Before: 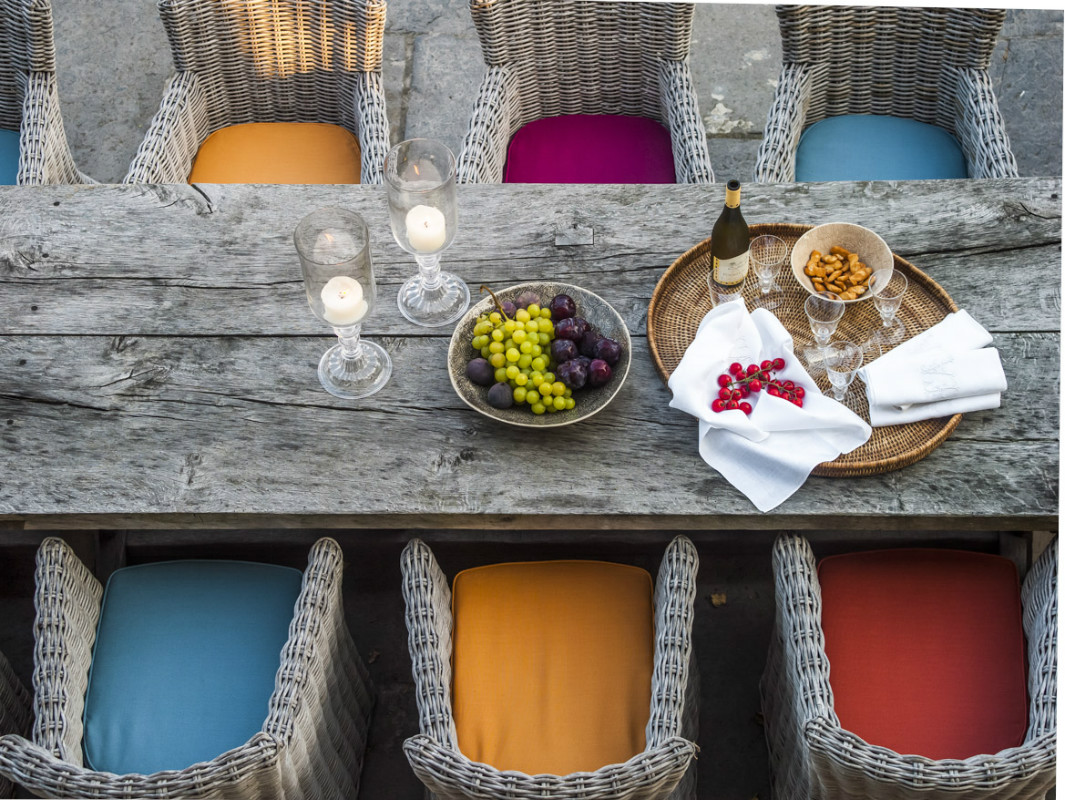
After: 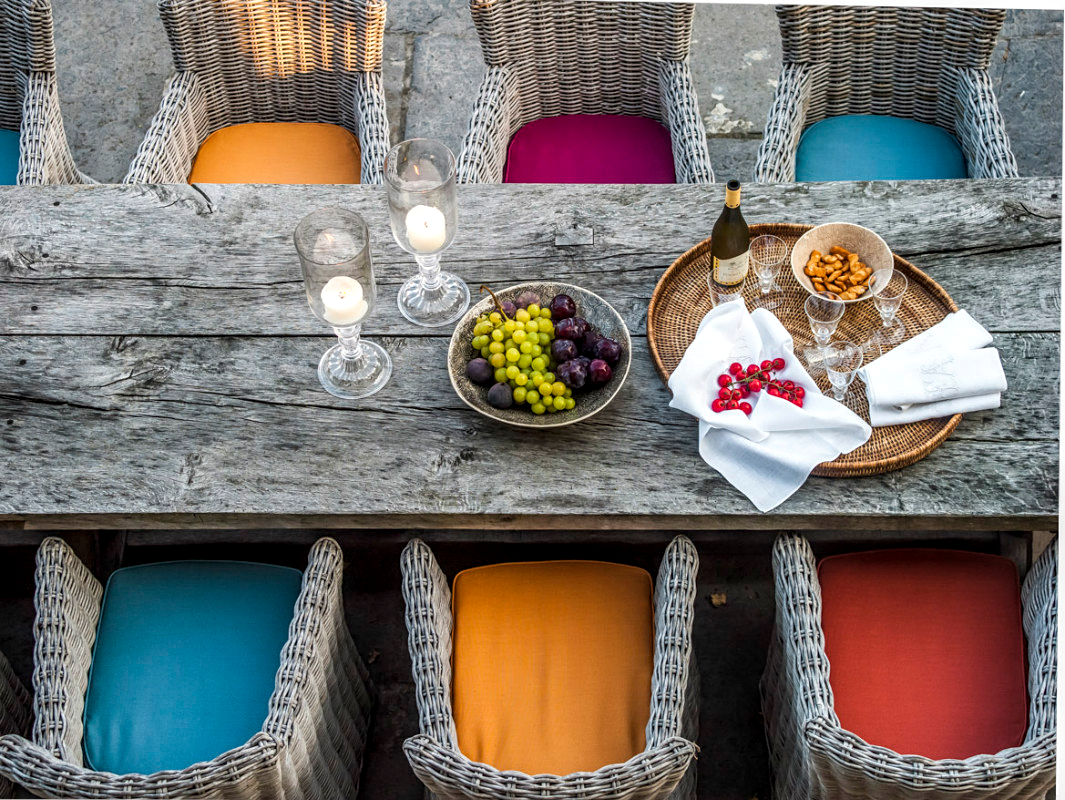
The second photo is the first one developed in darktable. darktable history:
local contrast: detail 130%
sharpen: amount 0.2
